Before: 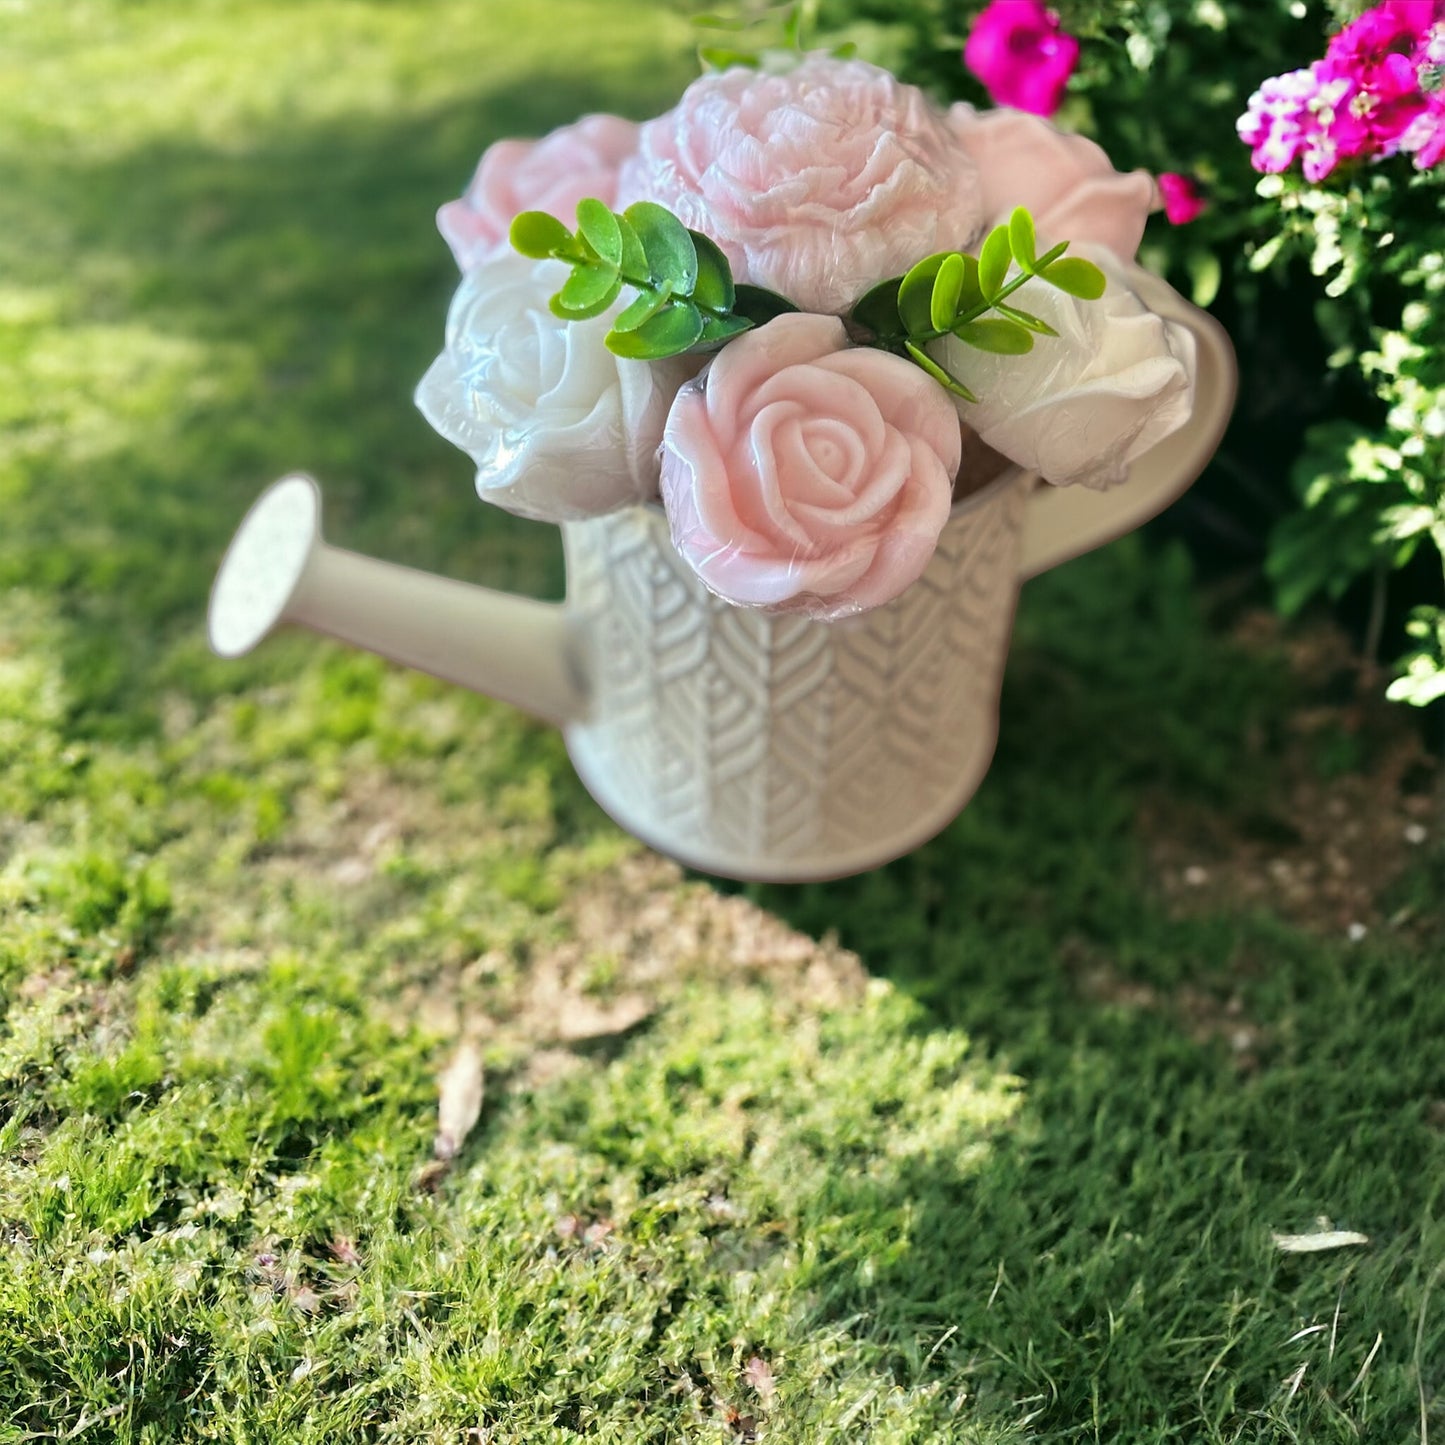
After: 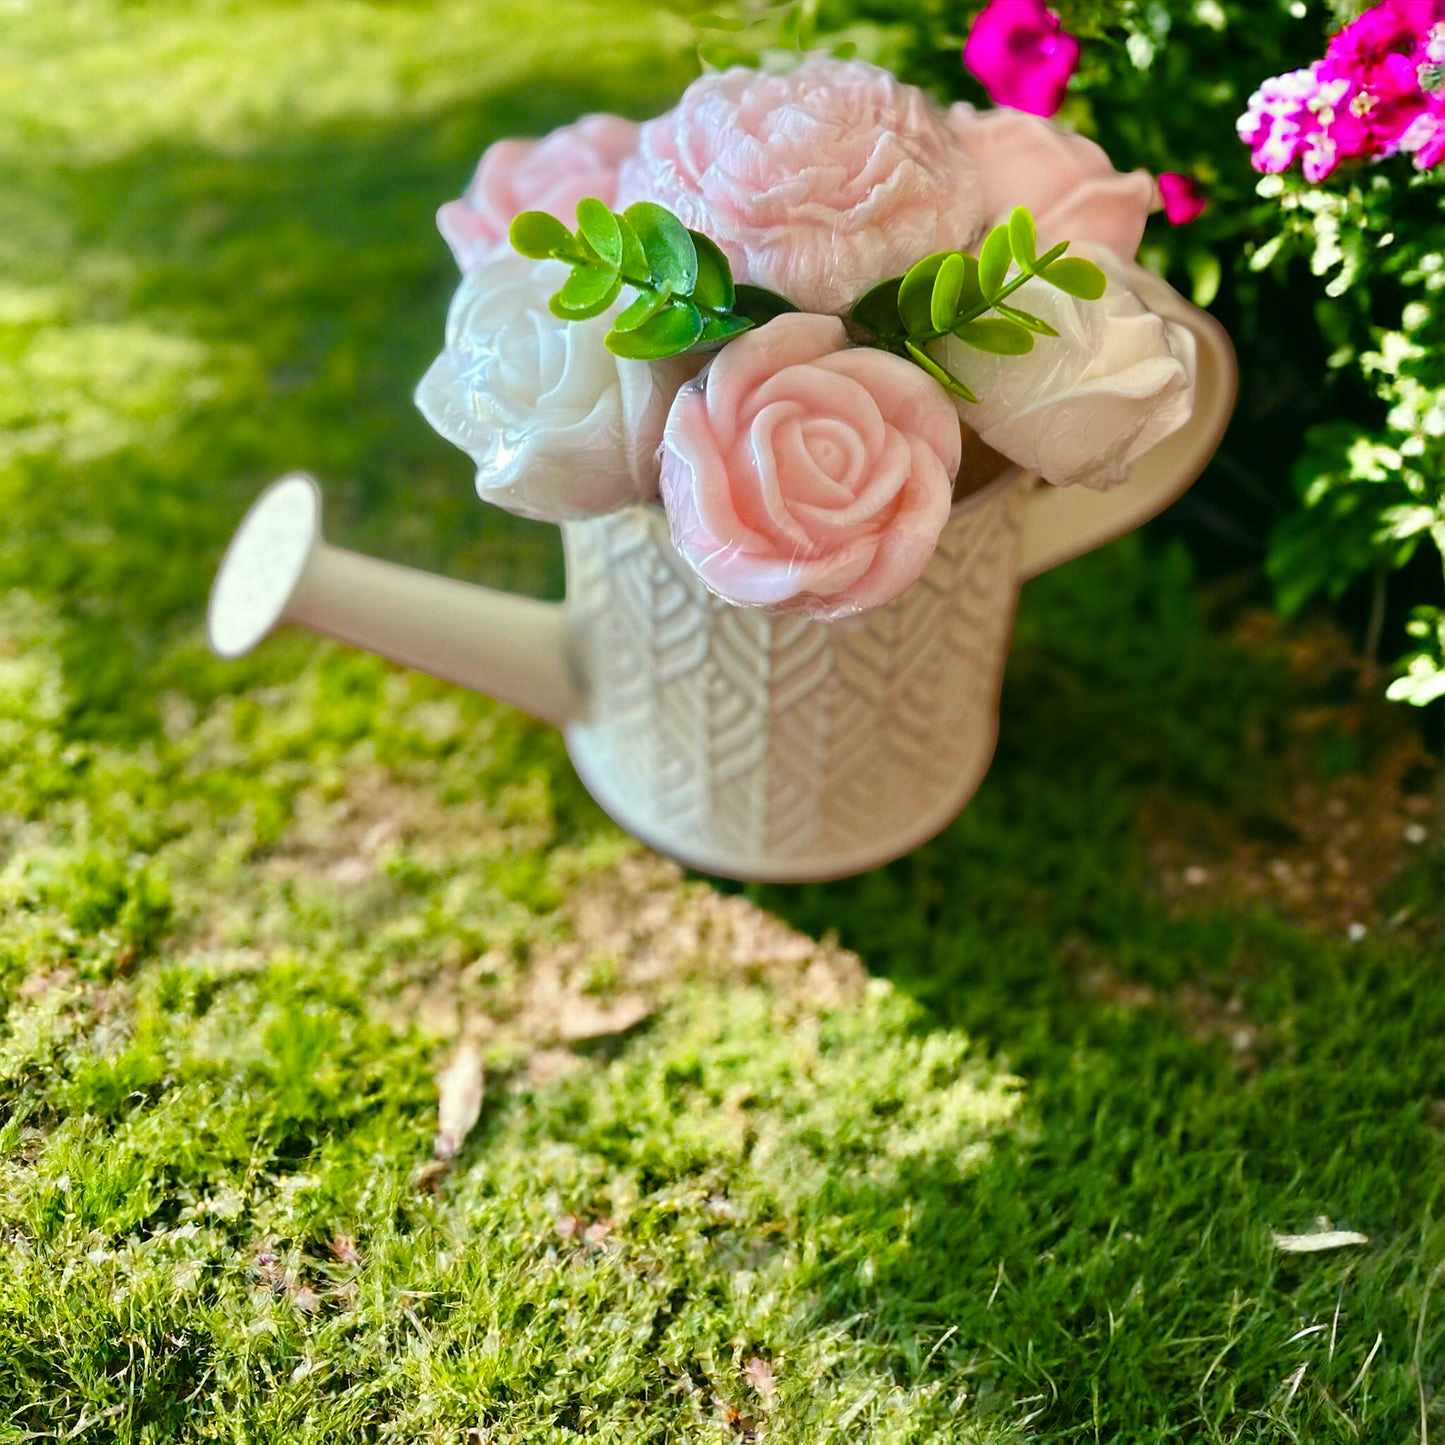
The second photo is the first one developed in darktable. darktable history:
color balance rgb: power › chroma 0.652%, power › hue 60°, perceptual saturation grading › global saturation 23.488%, perceptual saturation grading › highlights -23.76%, perceptual saturation grading › mid-tones 23.994%, perceptual saturation grading › shadows 39.731%, global vibrance 20.622%
